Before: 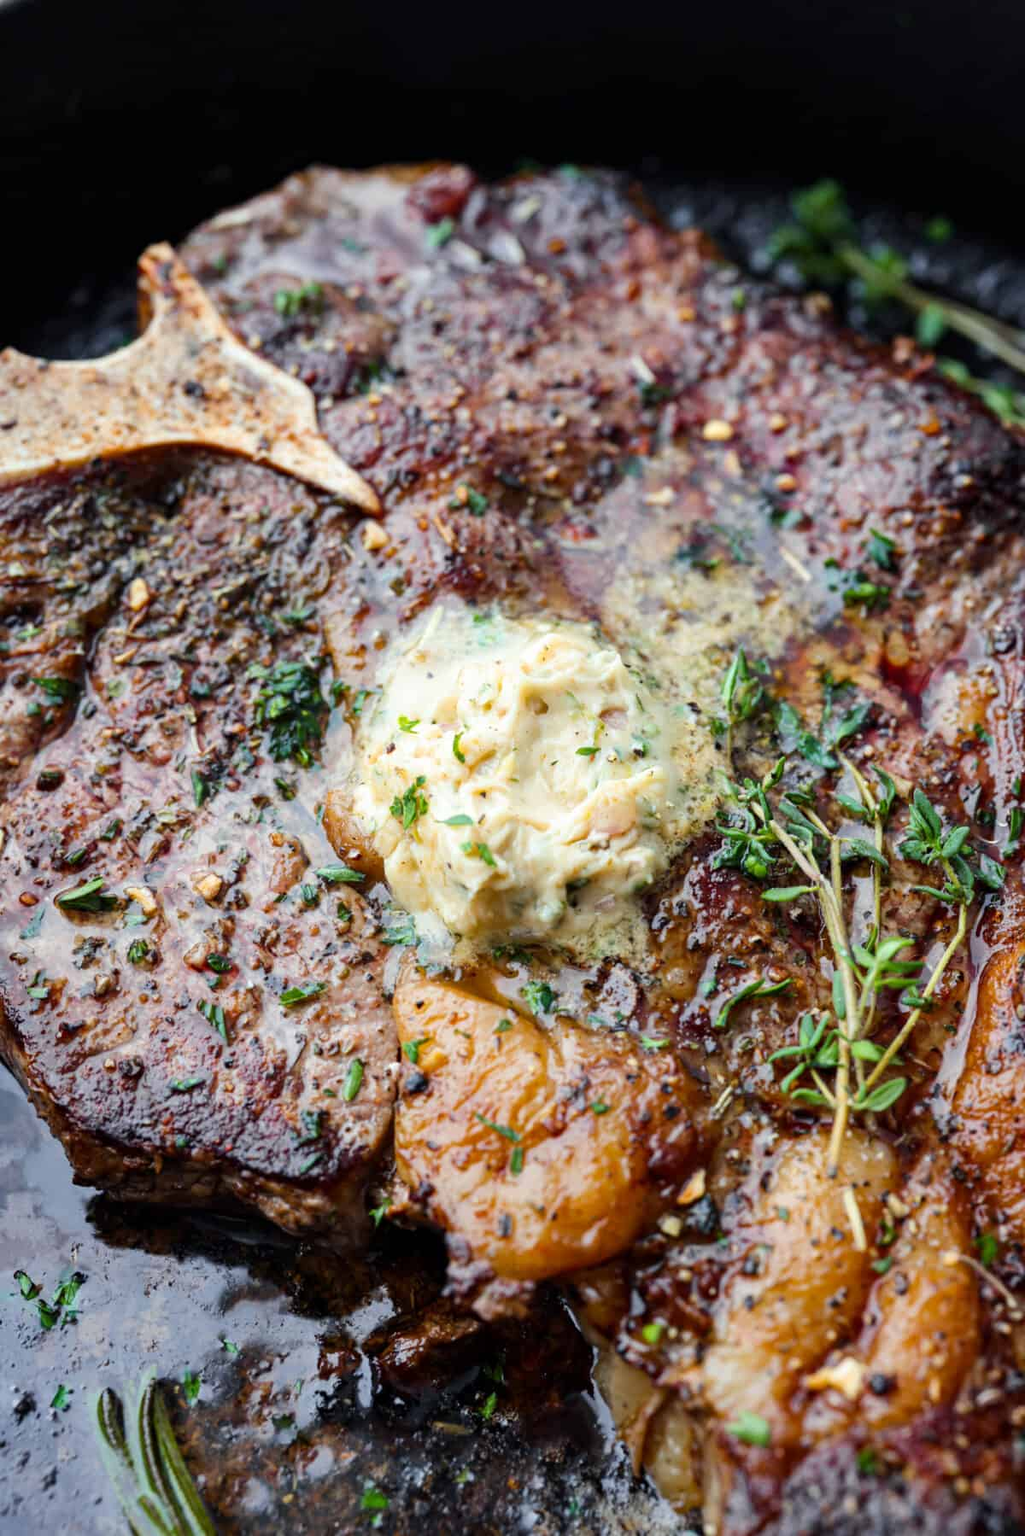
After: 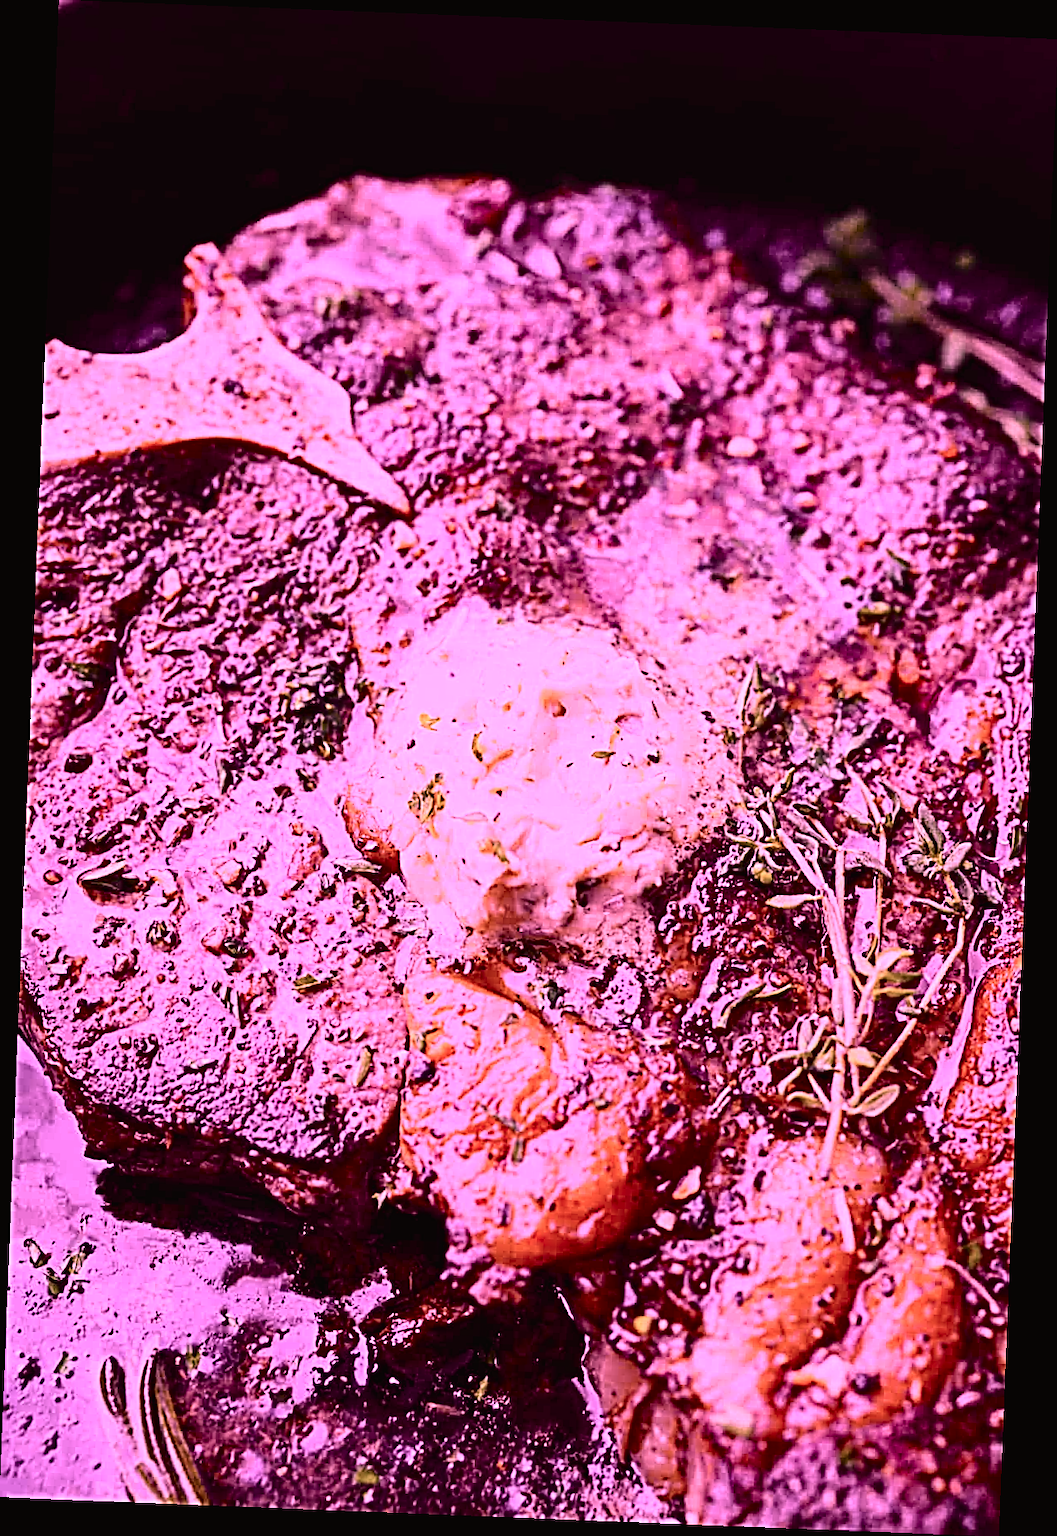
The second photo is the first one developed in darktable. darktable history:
tone curve: curves: ch0 [(0, 0.014) (0.17, 0.099) (0.392, 0.438) (0.725, 0.828) (0.872, 0.918) (1, 0.981)]; ch1 [(0, 0) (0.402, 0.36) (0.489, 0.491) (0.5, 0.503) (0.515, 0.52) (0.545, 0.574) (0.615, 0.662) (0.701, 0.725) (1, 1)]; ch2 [(0, 0) (0.42, 0.458) (0.485, 0.499) (0.503, 0.503) (0.531, 0.542) (0.561, 0.594) (0.644, 0.694) (0.717, 0.753) (1, 0.991)], color space Lab, independent channels
sharpen: radius 3.158, amount 1.731
color calibration: illuminant custom, x 0.261, y 0.521, temperature 7054.11 K
contrast brightness saturation: saturation -0.05
tone equalizer: on, module defaults
rotate and perspective: rotation 2.27°, automatic cropping off
